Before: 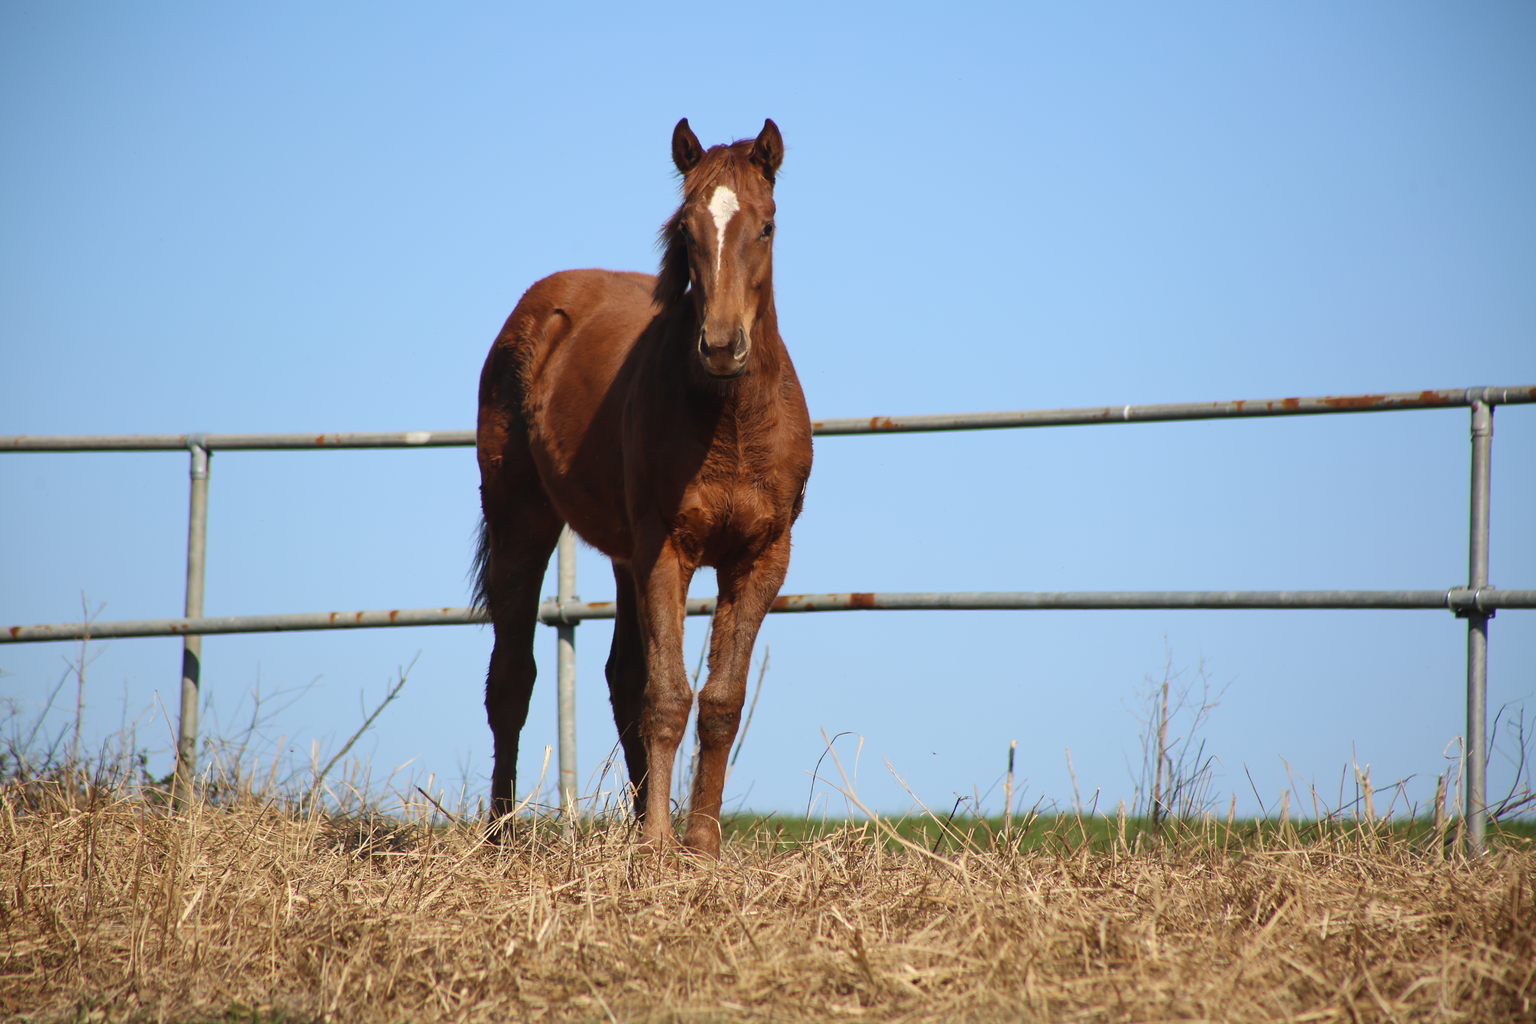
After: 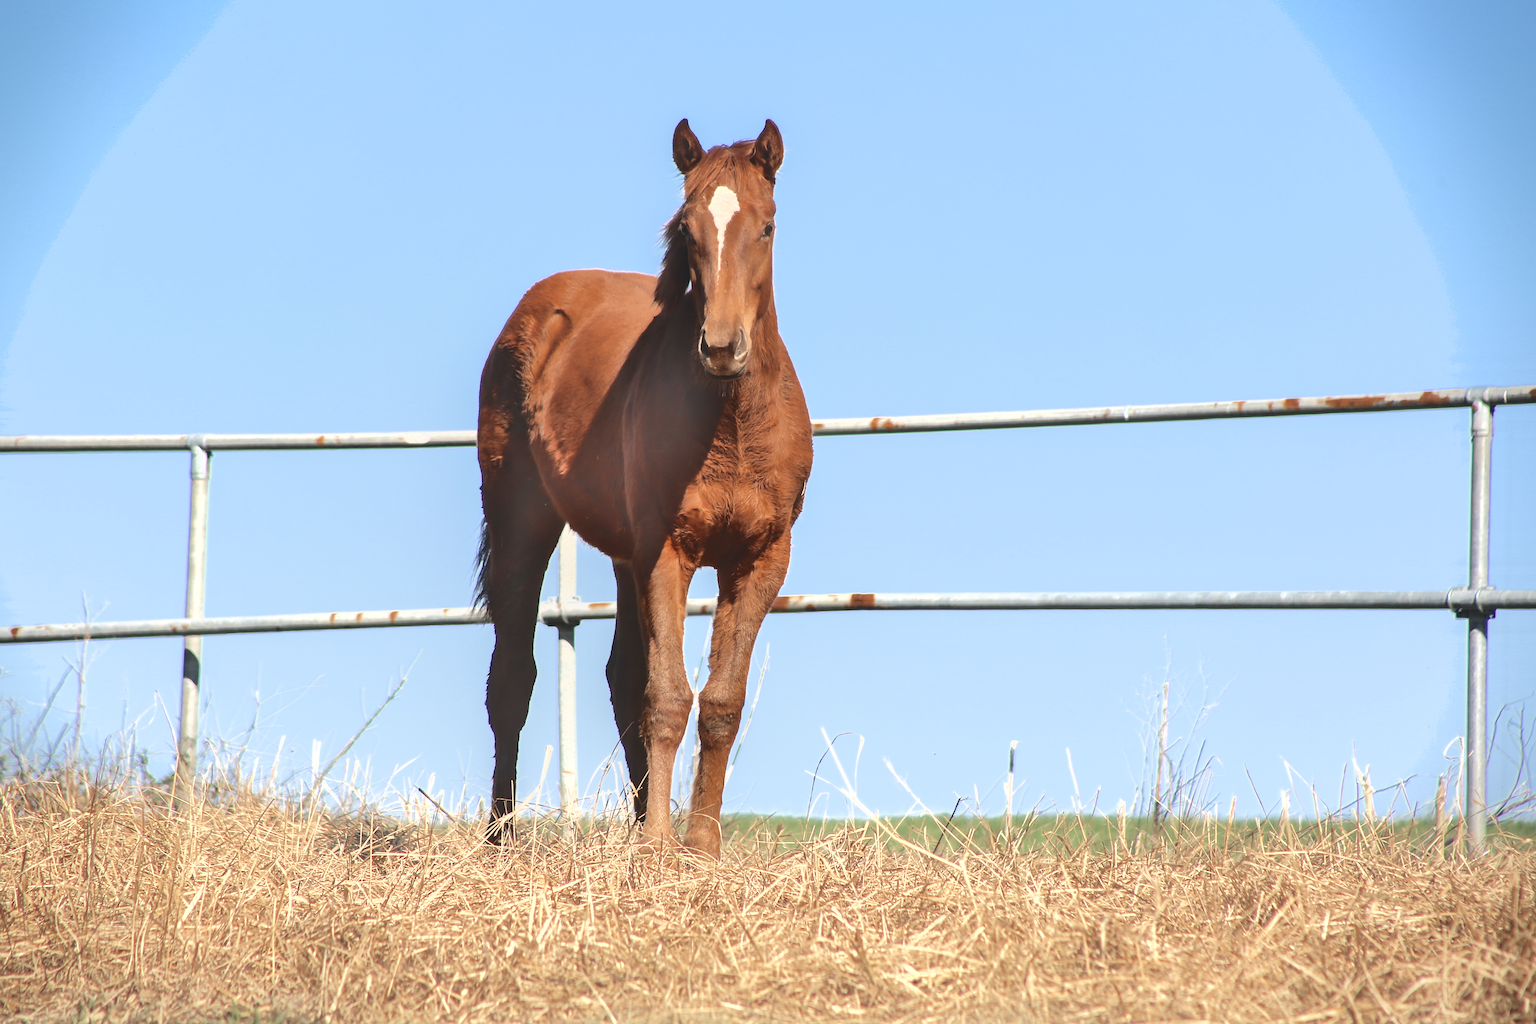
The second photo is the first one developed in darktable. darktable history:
shadows and highlights: shadows 75.28, highlights -26.58, soften with gaussian
local contrast: detail 130%
sharpen: on, module defaults
exposure: exposure 1.229 EV, compensate highlight preservation false
contrast equalizer: y [[0.6 ×6], [0.55 ×6], [0 ×6], [0 ×6], [0 ×6]], mix -0.988
tone curve: curves: ch0 [(0, 0) (0.003, 0.079) (0.011, 0.083) (0.025, 0.088) (0.044, 0.095) (0.069, 0.106) (0.1, 0.115) (0.136, 0.127) (0.177, 0.152) (0.224, 0.198) (0.277, 0.263) (0.335, 0.371) (0.399, 0.483) (0.468, 0.582) (0.543, 0.664) (0.623, 0.726) (0.709, 0.793) (0.801, 0.842) (0.898, 0.896) (1, 1)], color space Lab, independent channels, preserve colors none
color zones: curves: ch0 [(0, 0.5) (0.125, 0.4) (0.25, 0.5) (0.375, 0.4) (0.5, 0.4) (0.625, 0.35) (0.75, 0.35) (0.875, 0.5)]; ch1 [(0, 0.35) (0.125, 0.45) (0.25, 0.35) (0.375, 0.35) (0.5, 0.35) (0.625, 0.35) (0.75, 0.45) (0.875, 0.35)]; ch2 [(0, 0.6) (0.125, 0.5) (0.25, 0.5) (0.375, 0.6) (0.5, 0.6) (0.625, 0.5) (0.75, 0.5) (0.875, 0.5)]
